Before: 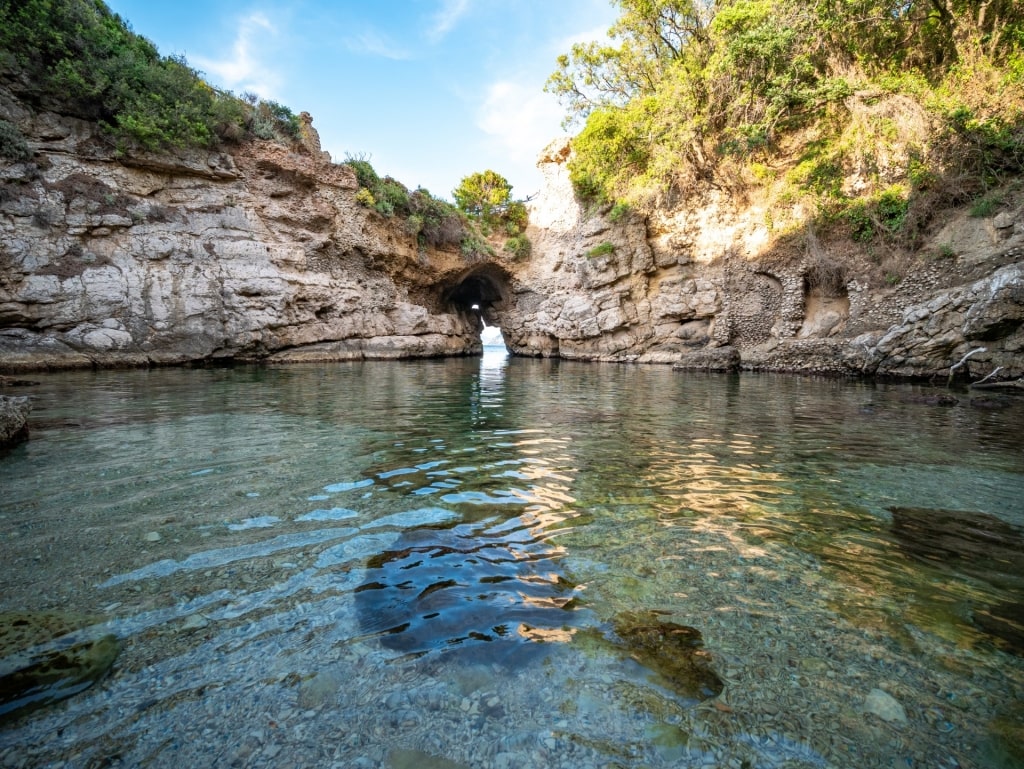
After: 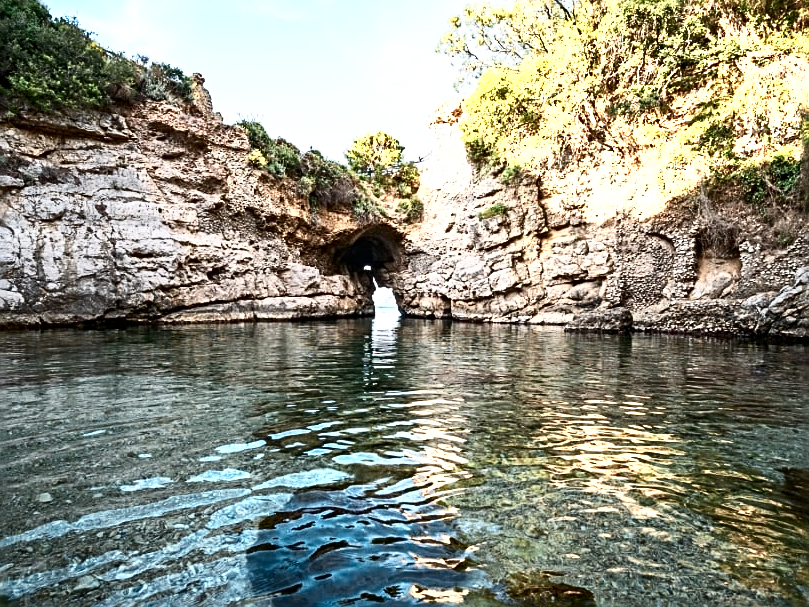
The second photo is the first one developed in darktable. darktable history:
shadows and highlights: shadows -1.33, highlights 39.73
sharpen: radius 2.602, amount 0.685
contrast brightness saturation: contrast 0.282
crop and rotate: left 10.642%, top 5.088%, right 10.313%, bottom 15.968%
color zones: curves: ch0 [(0.018, 0.548) (0.197, 0.654) (0.425, 0.447) (0.605, 0.658) (0.732, 0.579)]; ch1 [(0.105, 0.531) (0.224, 0.531) (0.386, 0.39) (0.618, 0.456) (0.732, 0.456) (0.956, 0.421)]; ch2 [(0.039, 0.583) (0.215, 0.465) (0.399, 0.544) (0.465, 0.548) (0.614, 0.447) (0.724, 0.43) (0.882, 0.623) (0.956, 0.632)]
